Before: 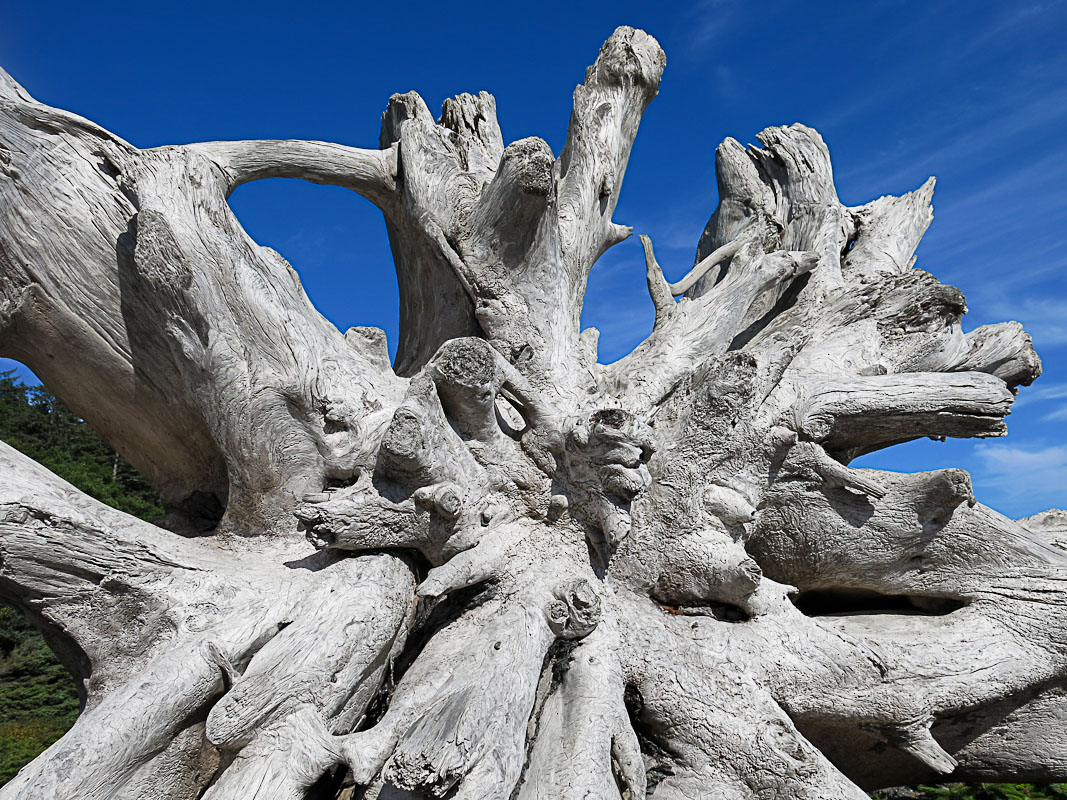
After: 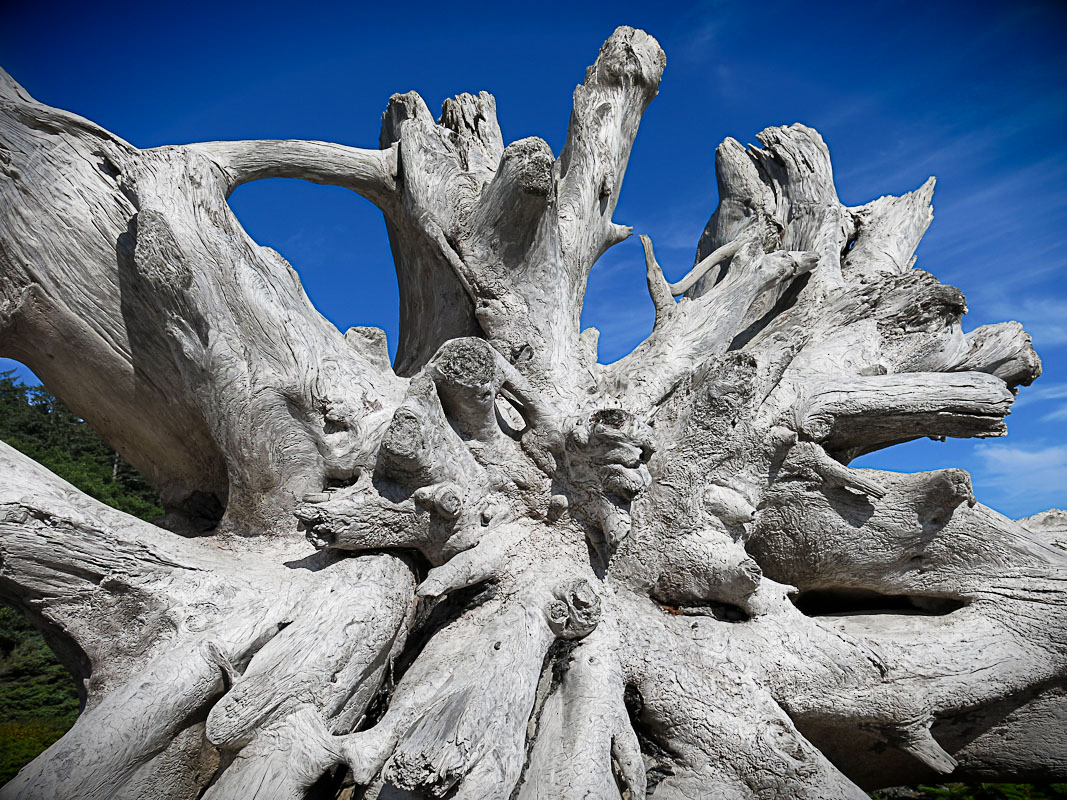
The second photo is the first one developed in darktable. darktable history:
vignetting: fall-off start 100.64%, brightness -0.983, saturation 0.494, width/height ratio 1.323
